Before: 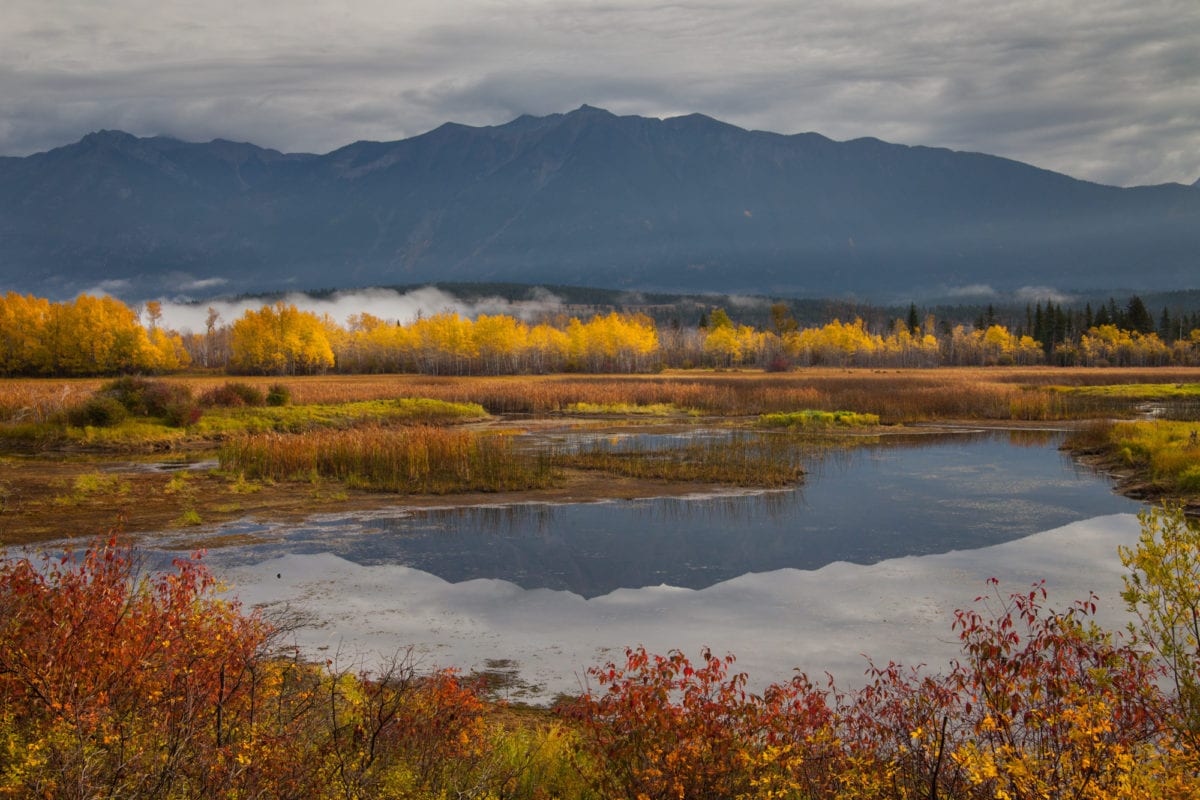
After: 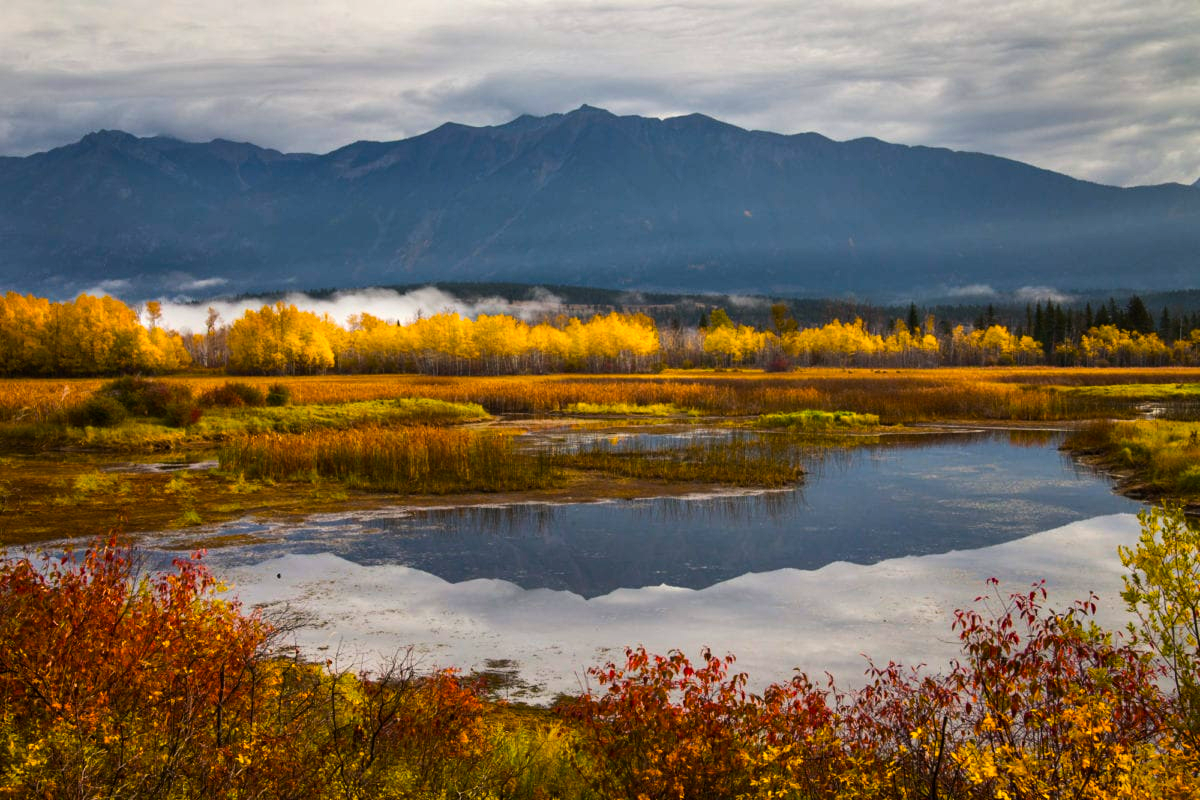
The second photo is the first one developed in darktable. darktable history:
tone equalizer: -8 EV -0.75 EV, -7 EV -0.7 EV, -6 EV -0.6 EV, -5 EV -0.4 EV, -3 EV 0.4 EV, -2 EV 0.6 EV, -1 EV 0.7 EV, +0 EV 0.75 EV, edges refinement/feathering 500, mask exposure compensation -1.57 EV, preserve details no
color balance rgb: linear chroma grading › global chroma 10%, perceptual saturation grading › global saturation 30%, global vibrance 10%
